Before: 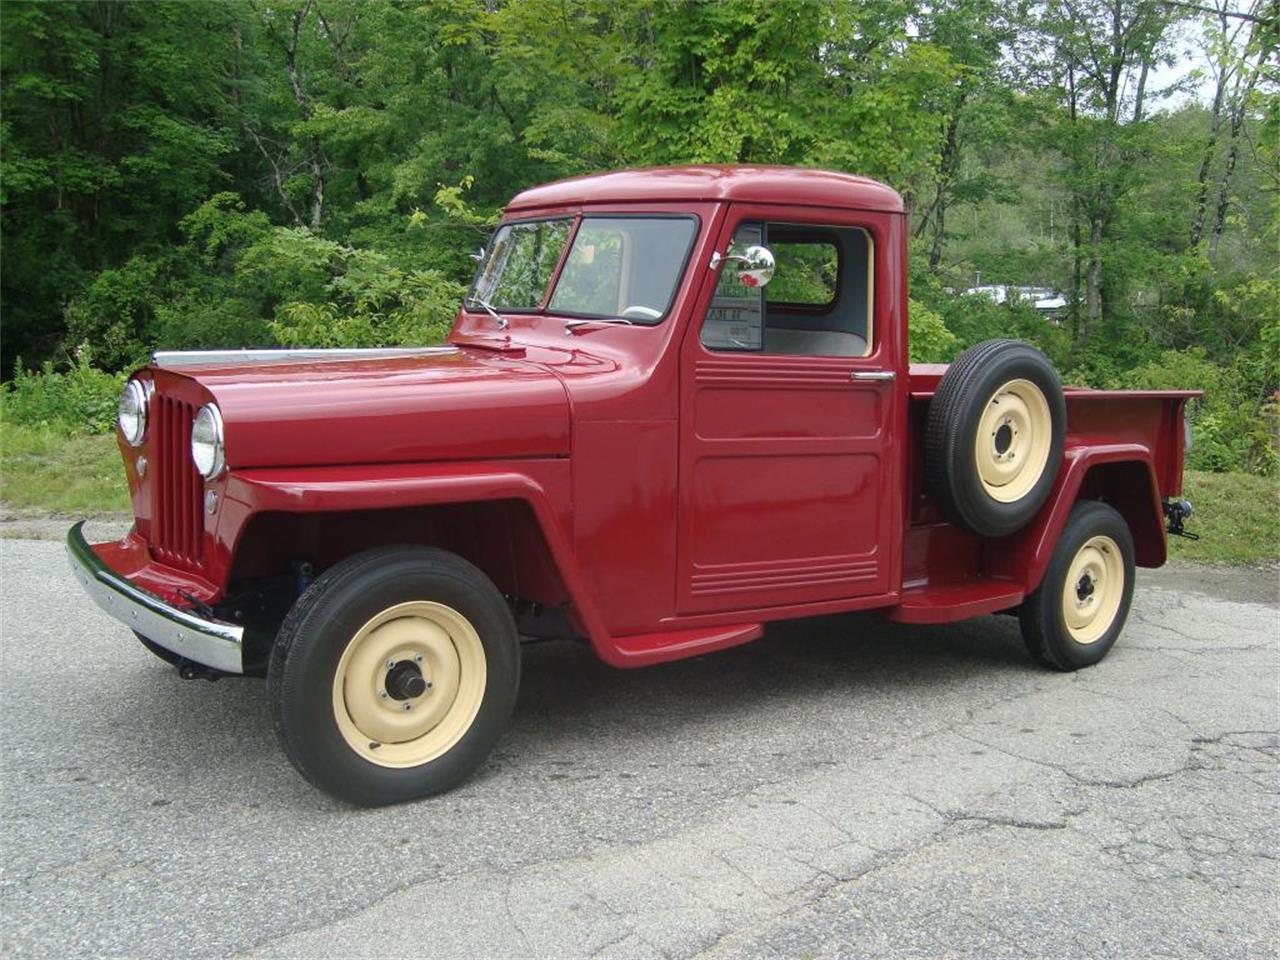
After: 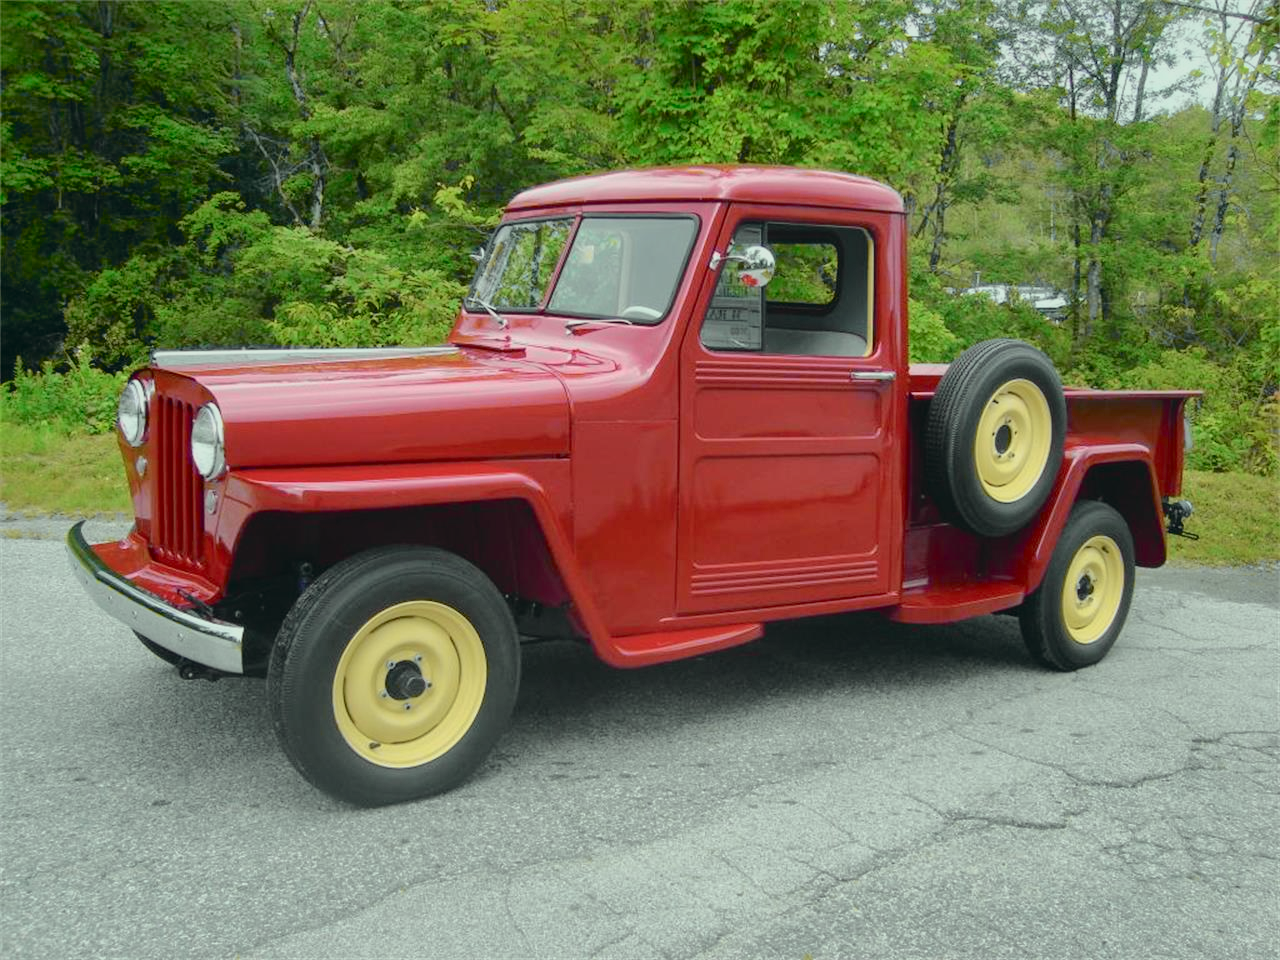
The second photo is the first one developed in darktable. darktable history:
color correction: highlights a* -4.73, highlights b* 5.06, saturation 0.97
tone curve: curves: ch0 [(0, 0.015) (0.084, 0.074) (0.162, 0.165) (0.304, 0.382) (0.466, 0.576) (0.654, 0.741) (0.848, 0.906) (0.984, 0.963)]; ch1 [(0, 0) (0.34, 0.235) (0.46, 0.46) (0.515, 0.502) (0.553, 0.567) (0.764, 0.815) (1, 1)]; ch2 [(0, 0) (0.44, 0.458) (0.479, 0.492) (0.524, 0.507) (0.547, 0.579) (0.673, 0.712) (1, 1)], color space Lab, independent channels, preserve colors none
white balance: emerald 1
shadows and highlights: on, module defaults
exposure: exposure -0.36 EV, compensate highlight preservation false
